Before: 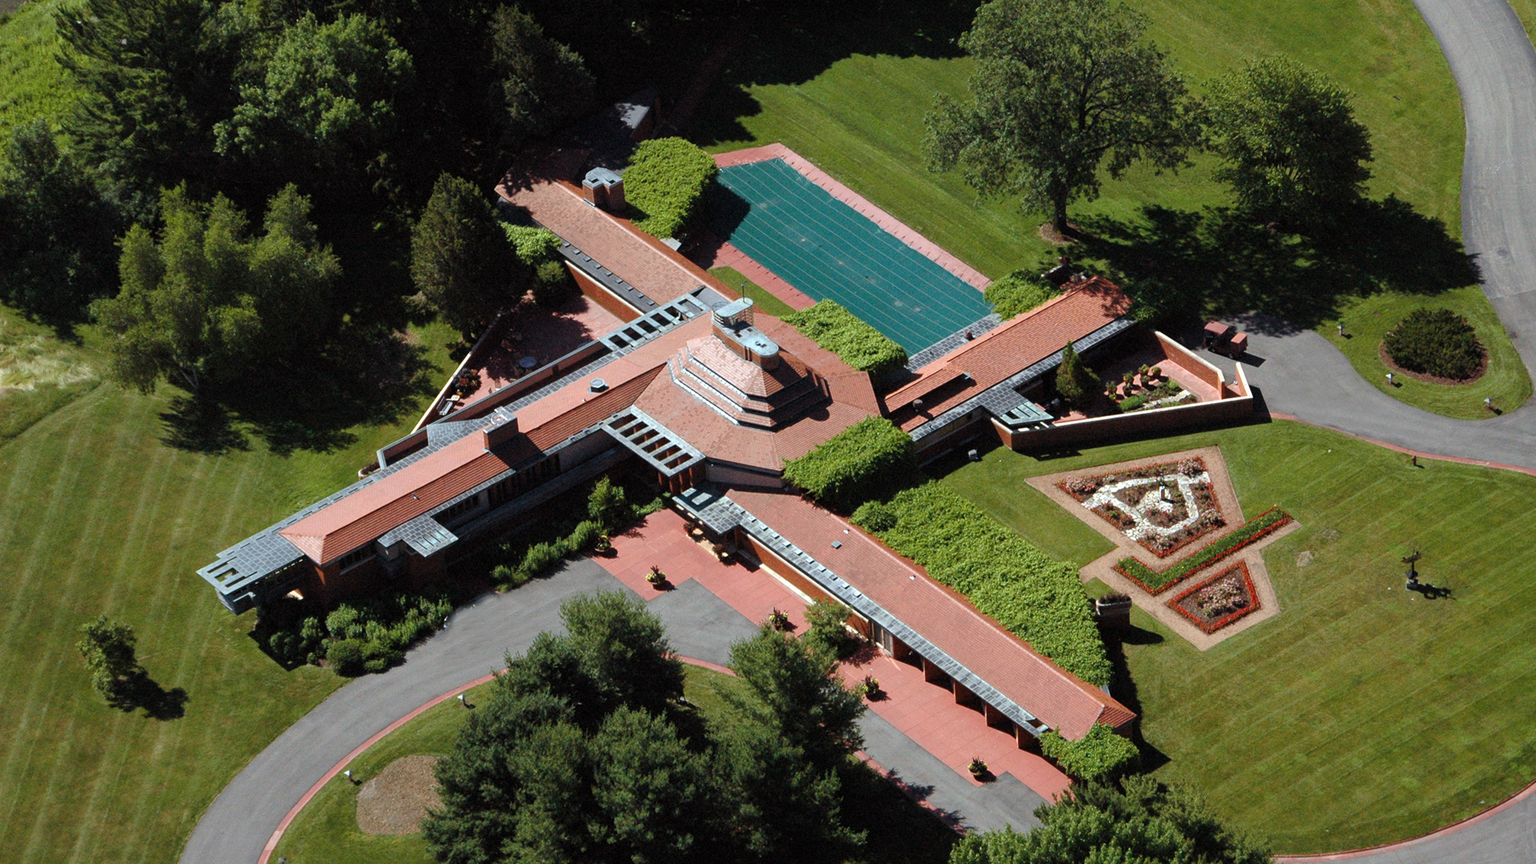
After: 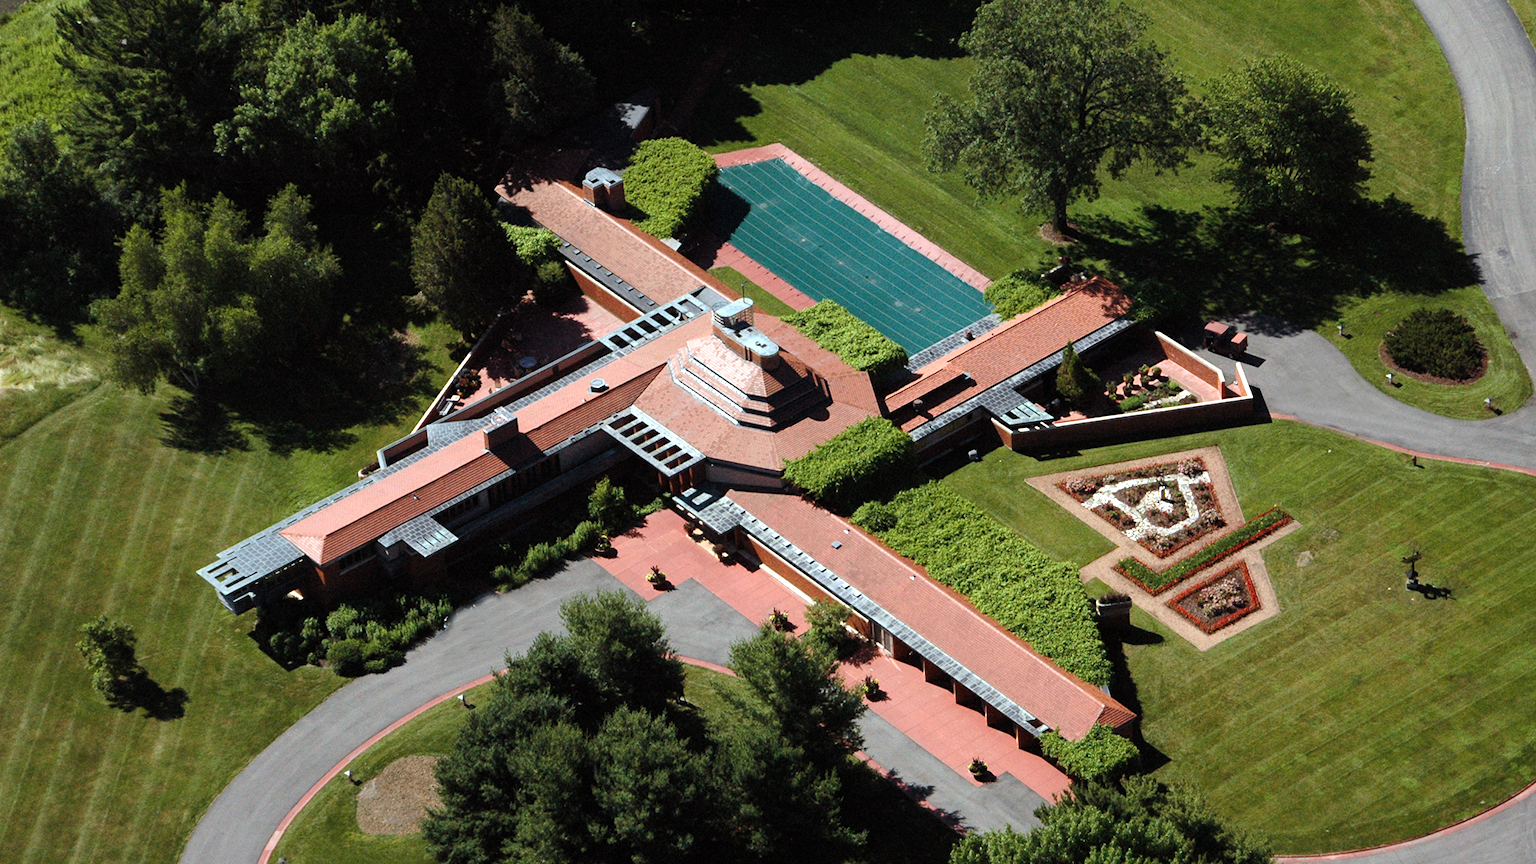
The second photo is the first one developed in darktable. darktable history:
tone equalizer: -8 EV -0.452 EV, -7 EV -0.391 EV, -6 EV -0.301 EV, -5 EV -0.214 EV, -3 EV 0.256 EV, -2 EV 0.328 EV, -1 EV 0.41 EV, +0 EV 0.399 EV, edges refinement/feathering 500, mask exposure compensation -1.57 EV, preserve details no
